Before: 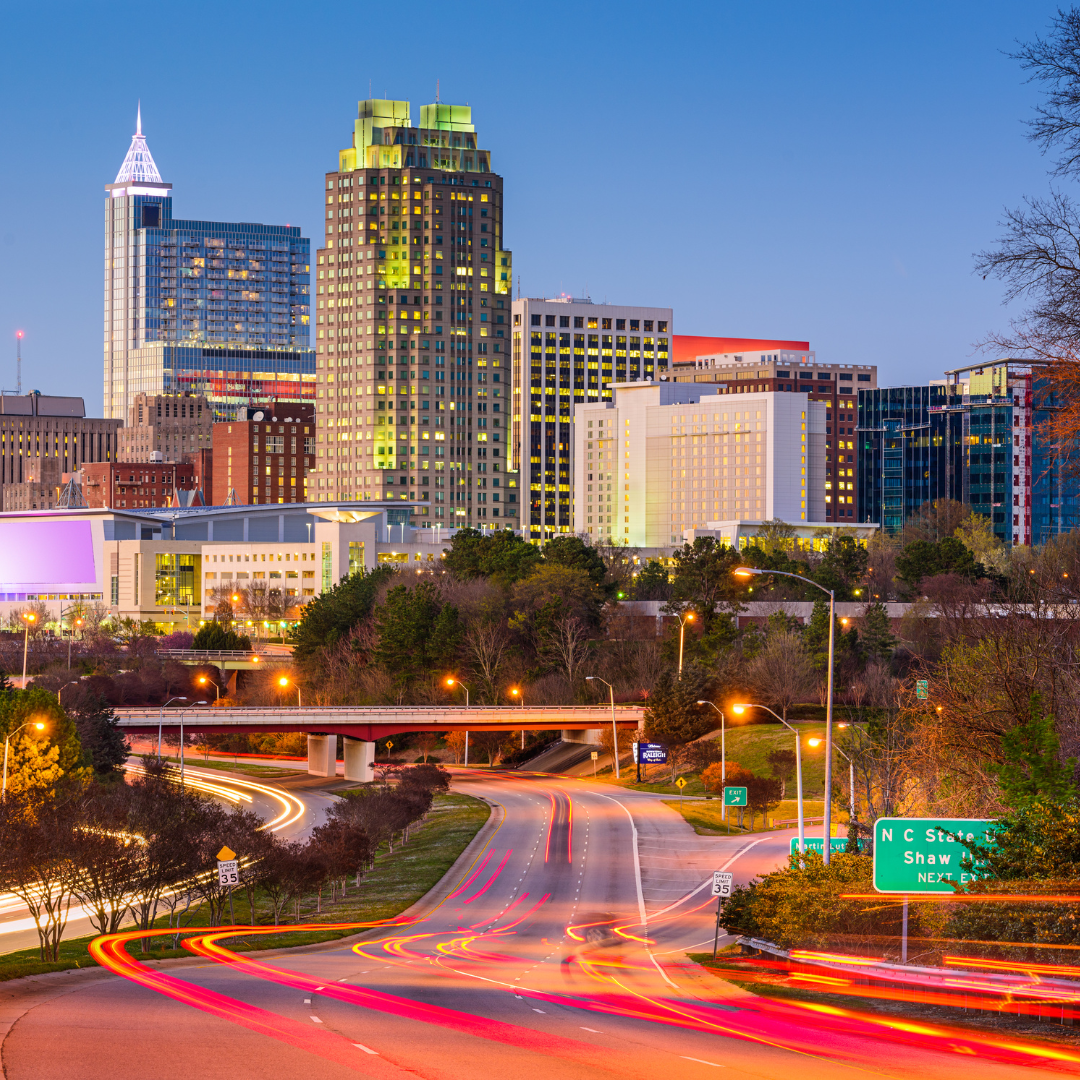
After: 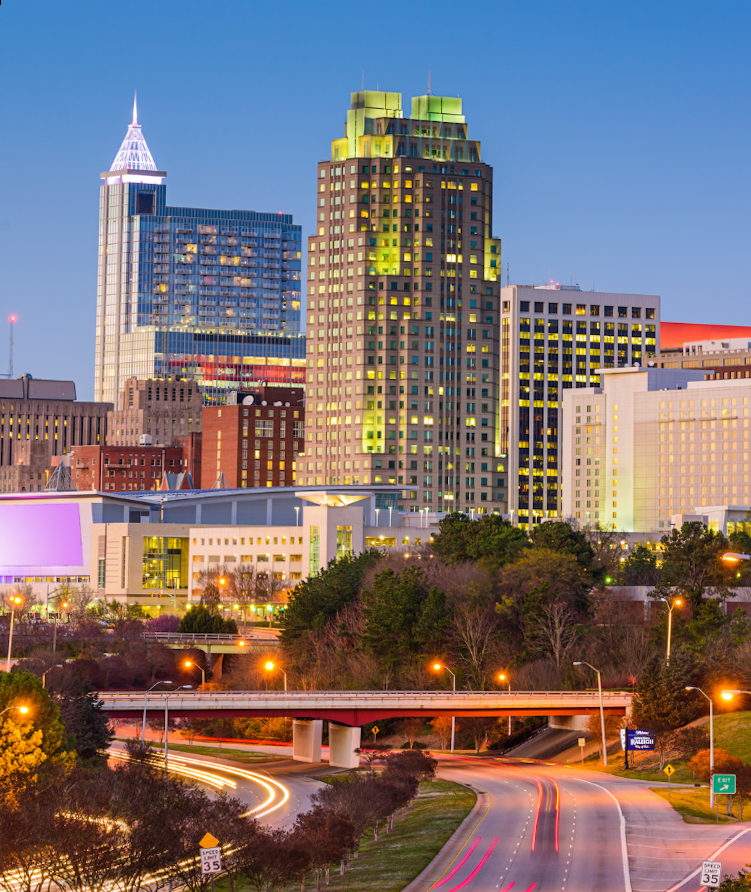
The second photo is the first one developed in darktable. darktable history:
rotate and perspective: rotation 0.226°, lens shift (vertical) -0.042, crop left 0.023, crop right 0.982, crop top 0.006, crop bottom 0.994
crop: right 28.885%, bottom 16.626%
shadows and highlights: radius 125.46, shadows 21.19, highlights -21.19, low approximation 0.01
